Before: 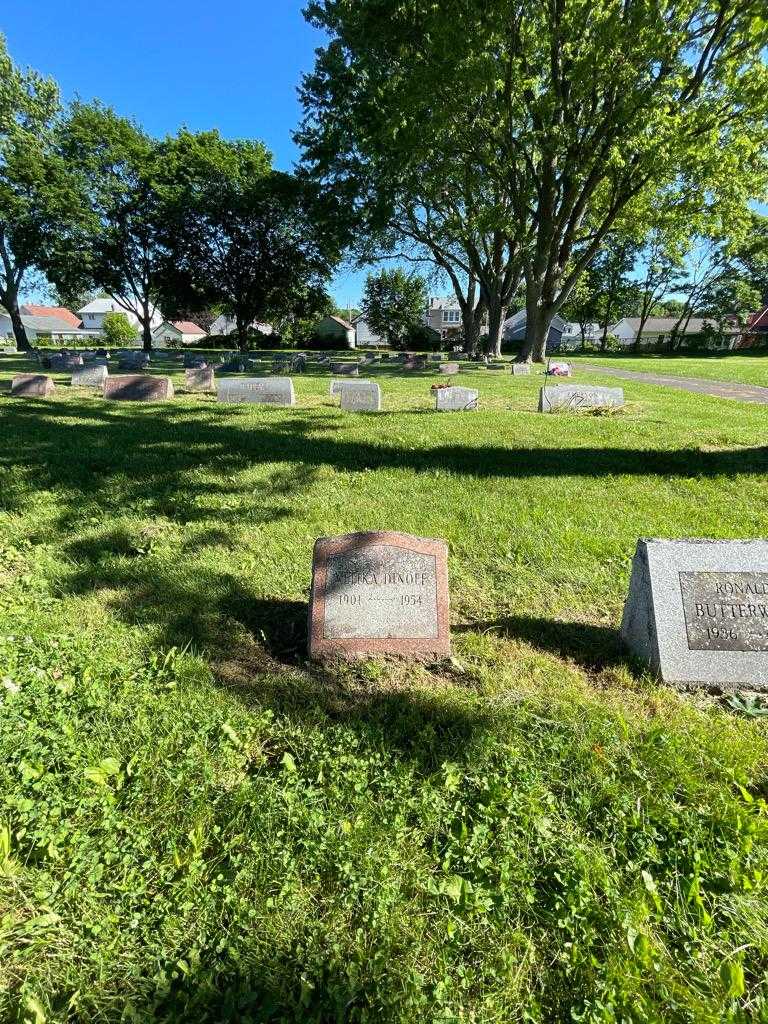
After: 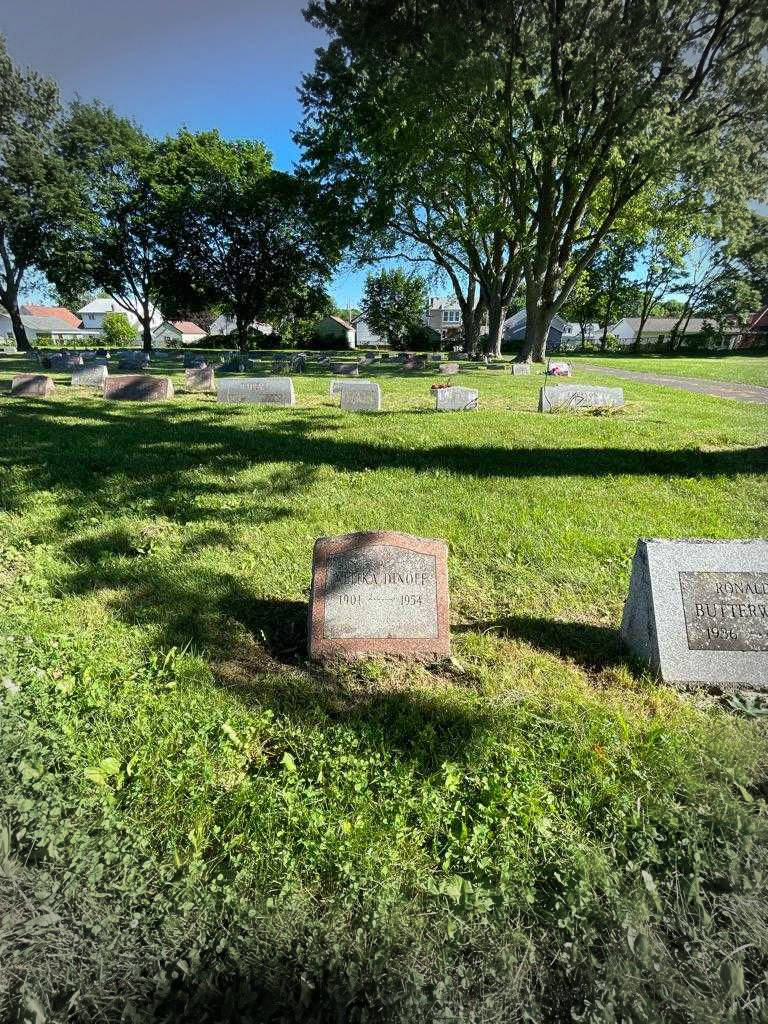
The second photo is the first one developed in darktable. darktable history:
vignetting: fall-off start 68.53%, fall-off radius 30.17%, saturation -0.658, center (-0.032, -0.035), width/height ratio 0.988, shape 0.849, unbound false
